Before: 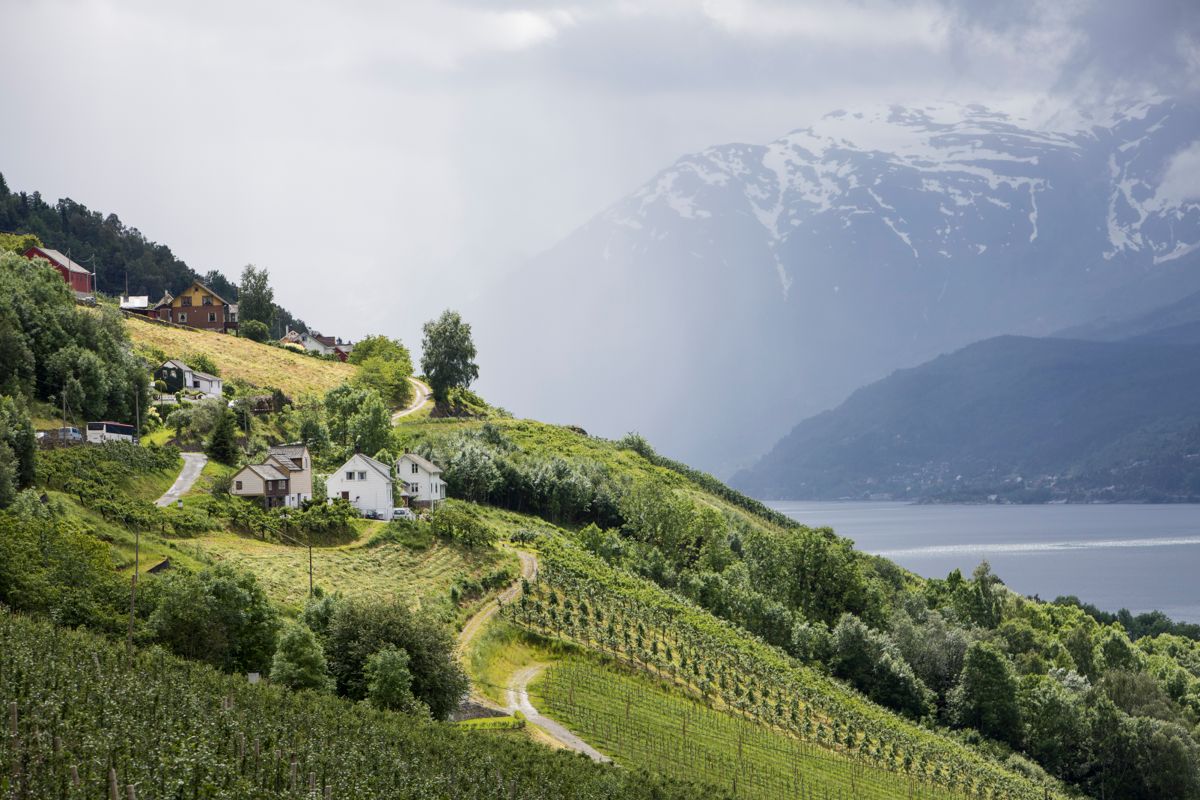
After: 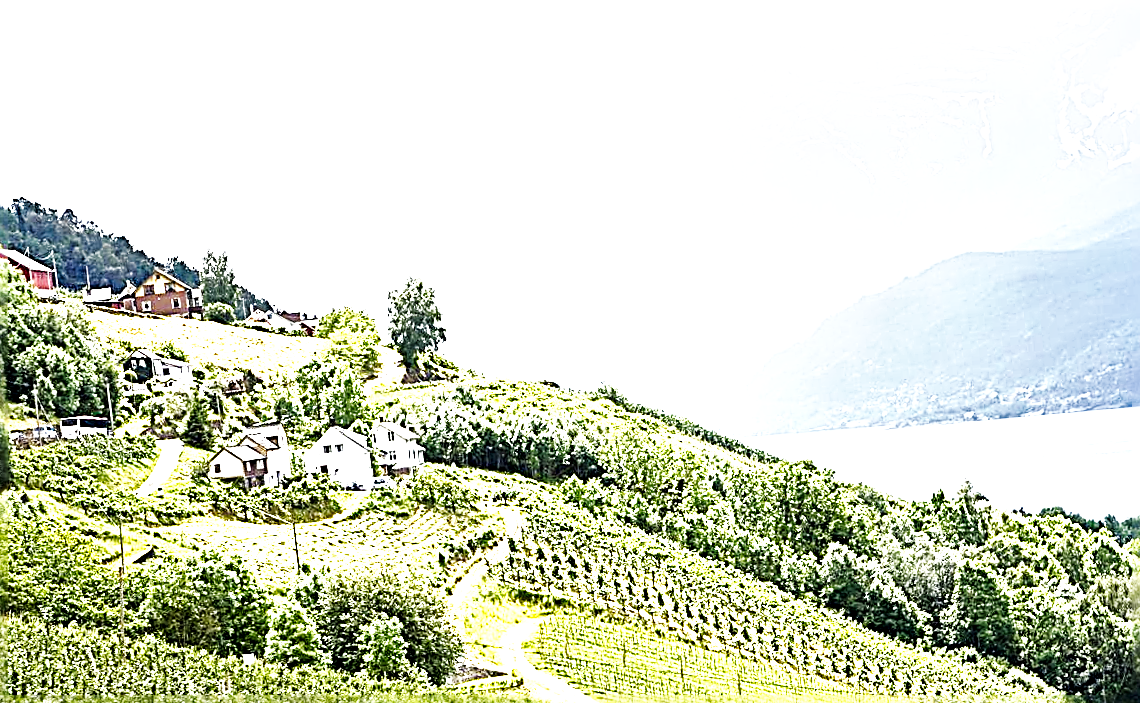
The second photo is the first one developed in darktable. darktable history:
exposure: black level correction 0, exposure 1.55 EV, compensate exposure bias true, compensate highlight preservation false
local contrast: mode bilateral grid, contrast 44, coarseness 69, detail 214%, midtone range 0.2
rotate and perspective: rotation -5°, crop left 0.05, crop right 0.952, crop top 0.11, crop bottom 0.89
base curve: curves: ch0 [(0, 0) (0.007, 0.004) (0.027, 0.03) (0.046, 0.07) (0.207, 0.54) (0.442, 0.872) (0.673, 0.972) (1, 1)], preserve colors none
sharpen: radius 3.158, amount 1.731
